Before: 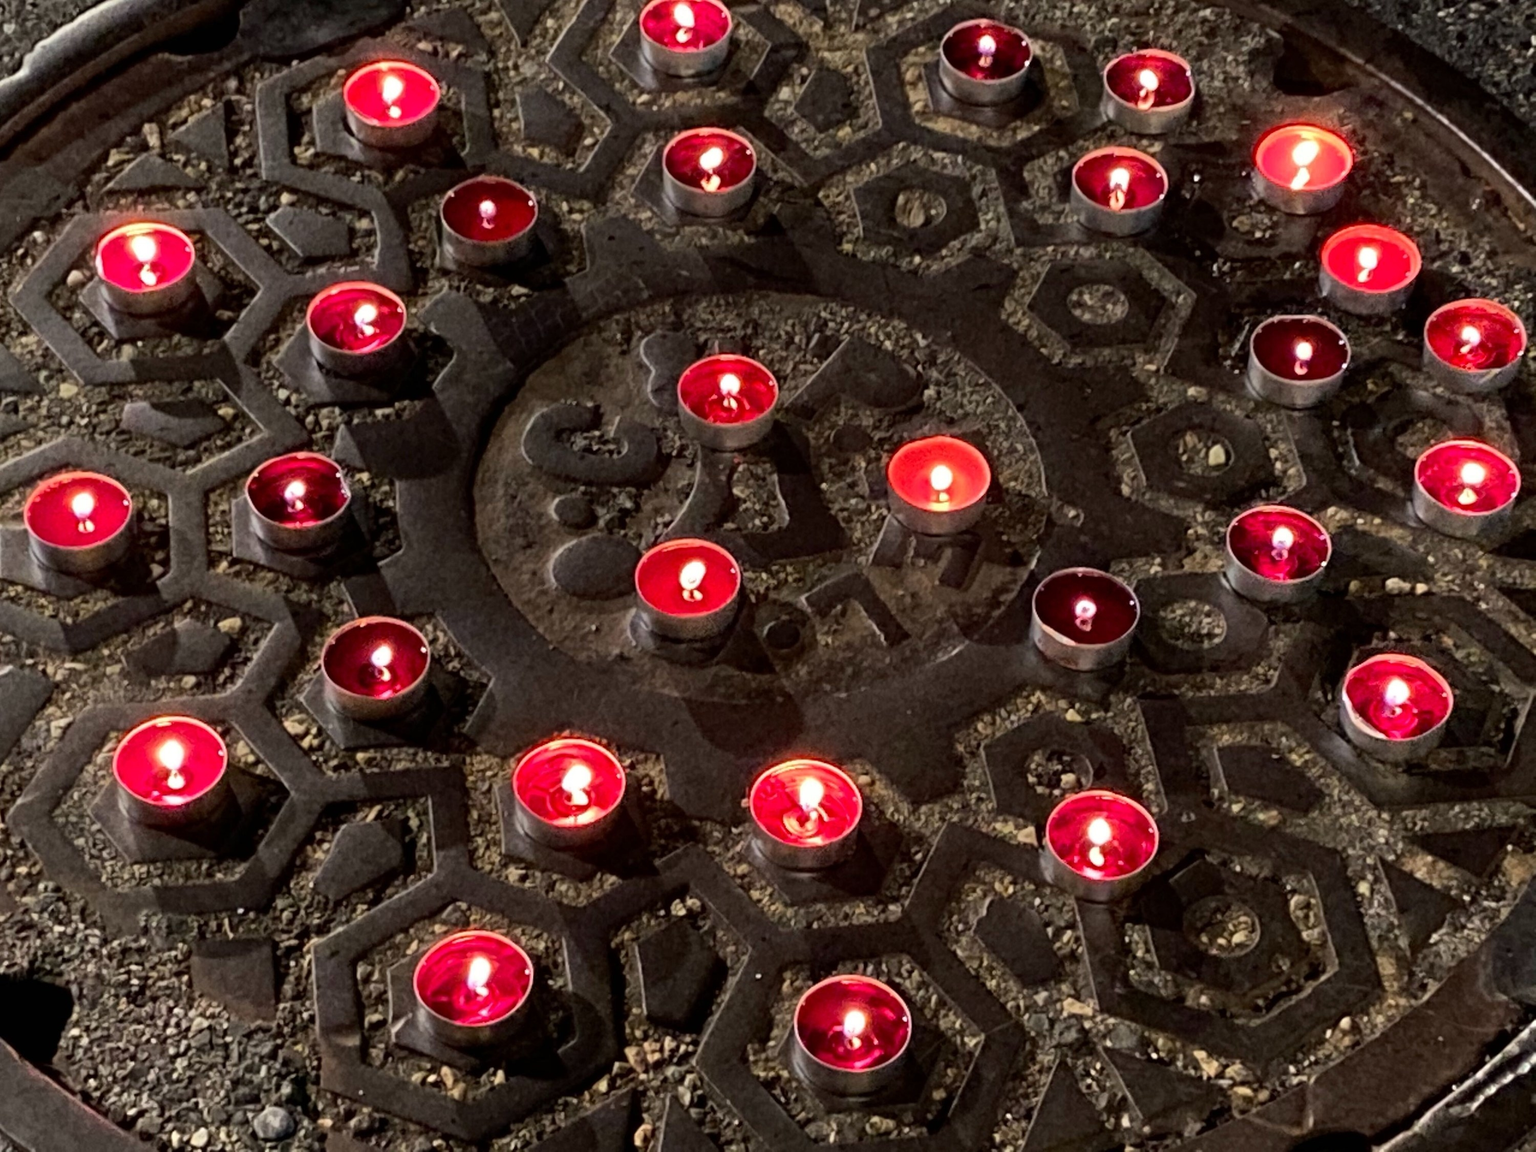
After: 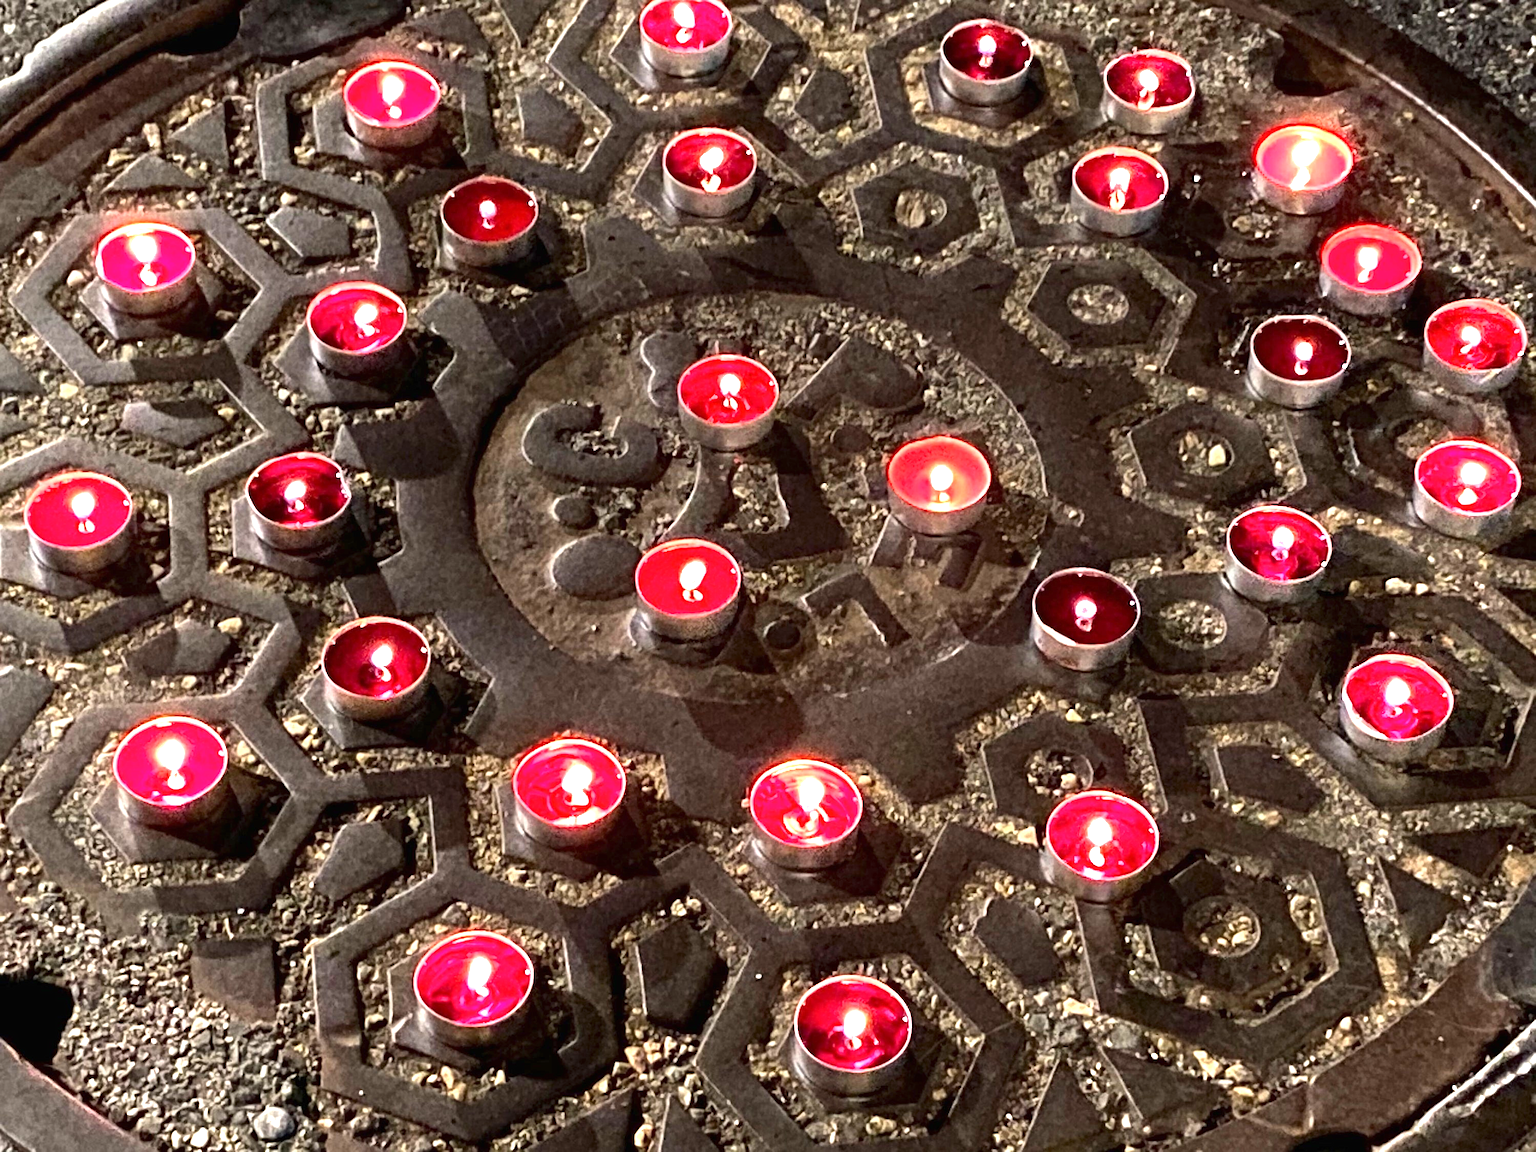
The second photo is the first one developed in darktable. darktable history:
sharpen: on, module defaults
exposure: black level correction 0, exposure 1.459 EV, compensate exposure bias true, compensate highlight preservation false
contrast brightness saturation: contrast 0.073
